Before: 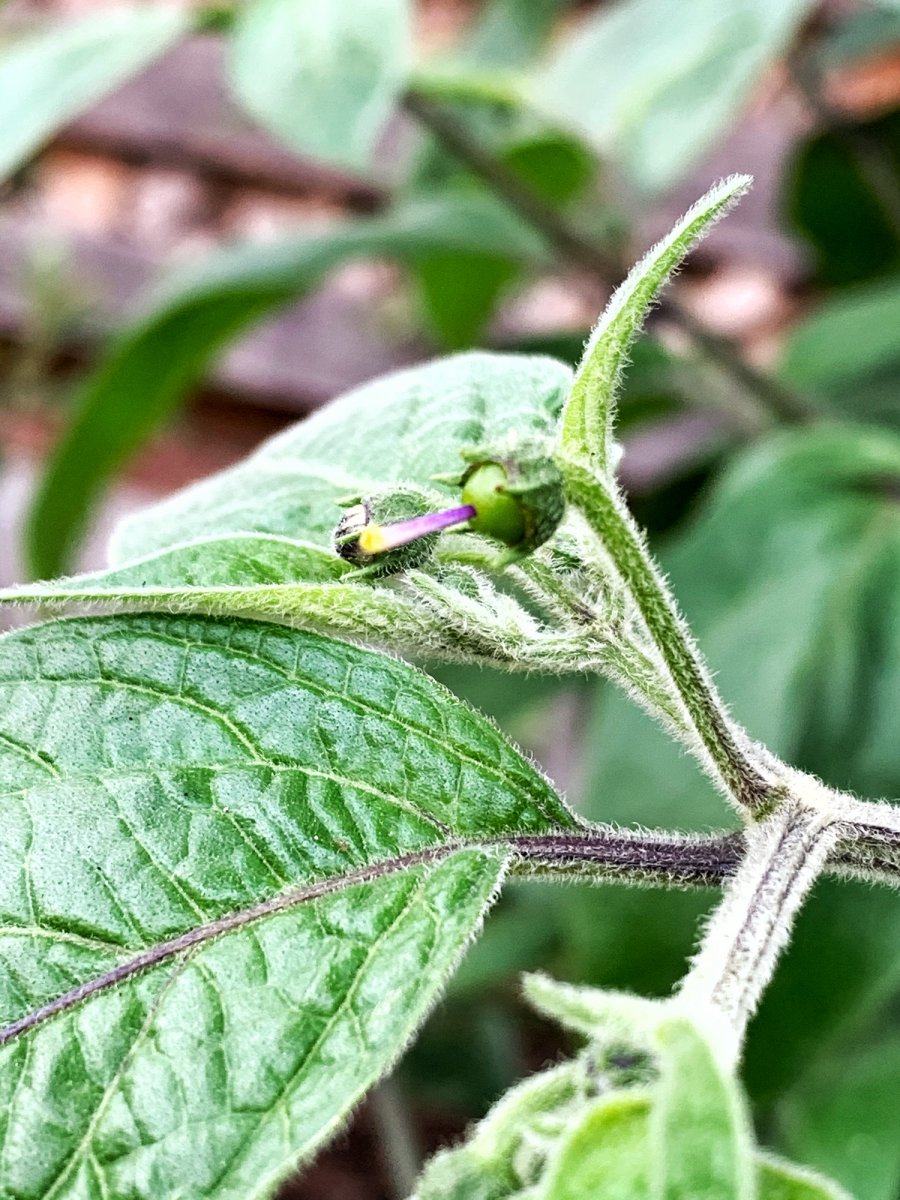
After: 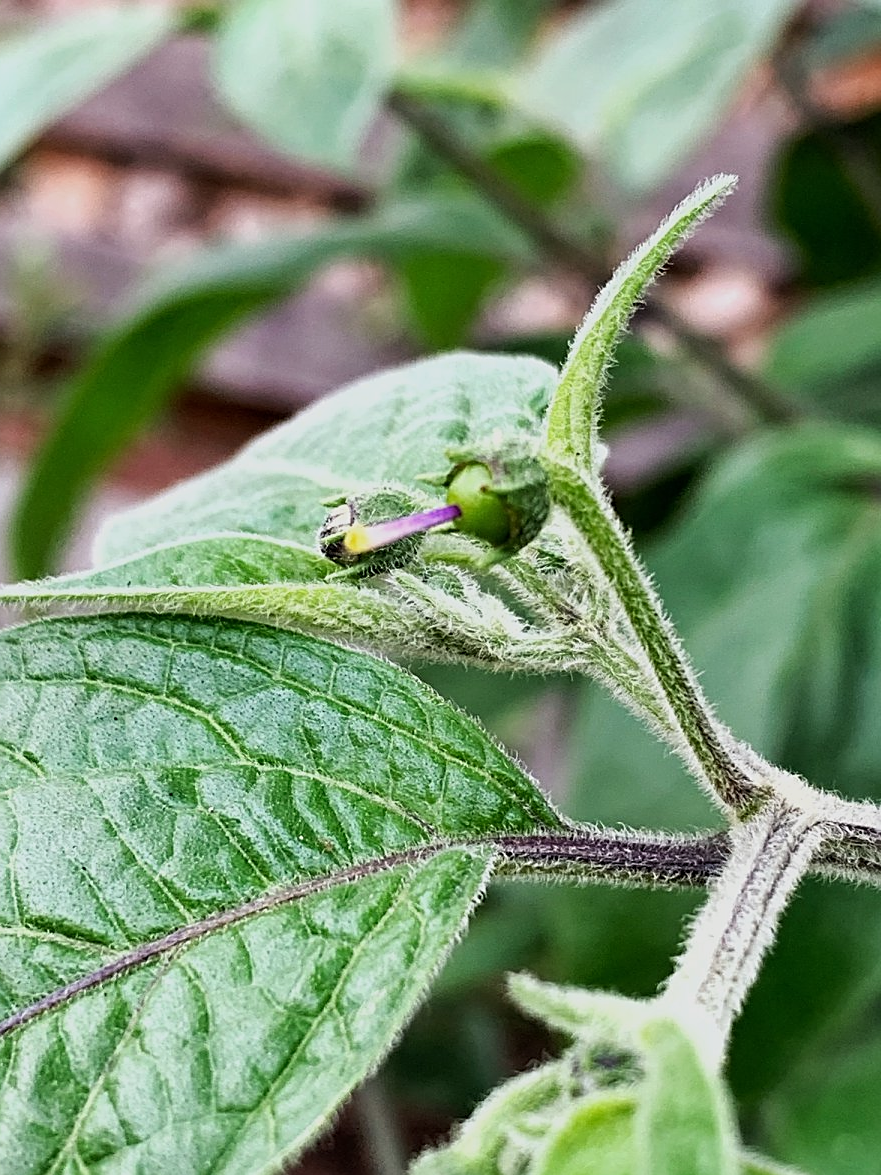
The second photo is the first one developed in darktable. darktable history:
exposure: exposure -0.36 EV, compensate highlight preservation false
sharpen: on, module defaults
crop: left 1.743%, right 0.268%, bottom 2.011%
